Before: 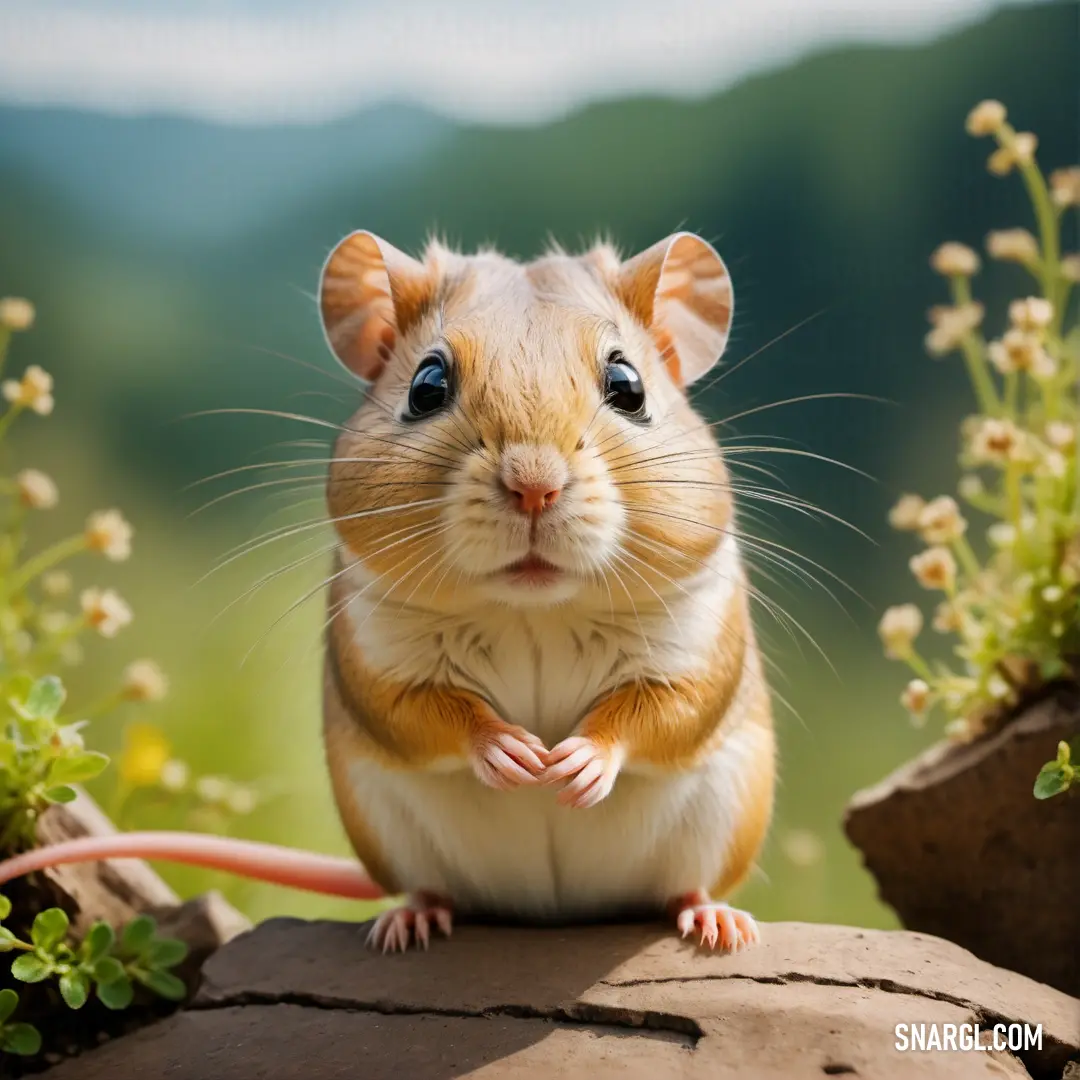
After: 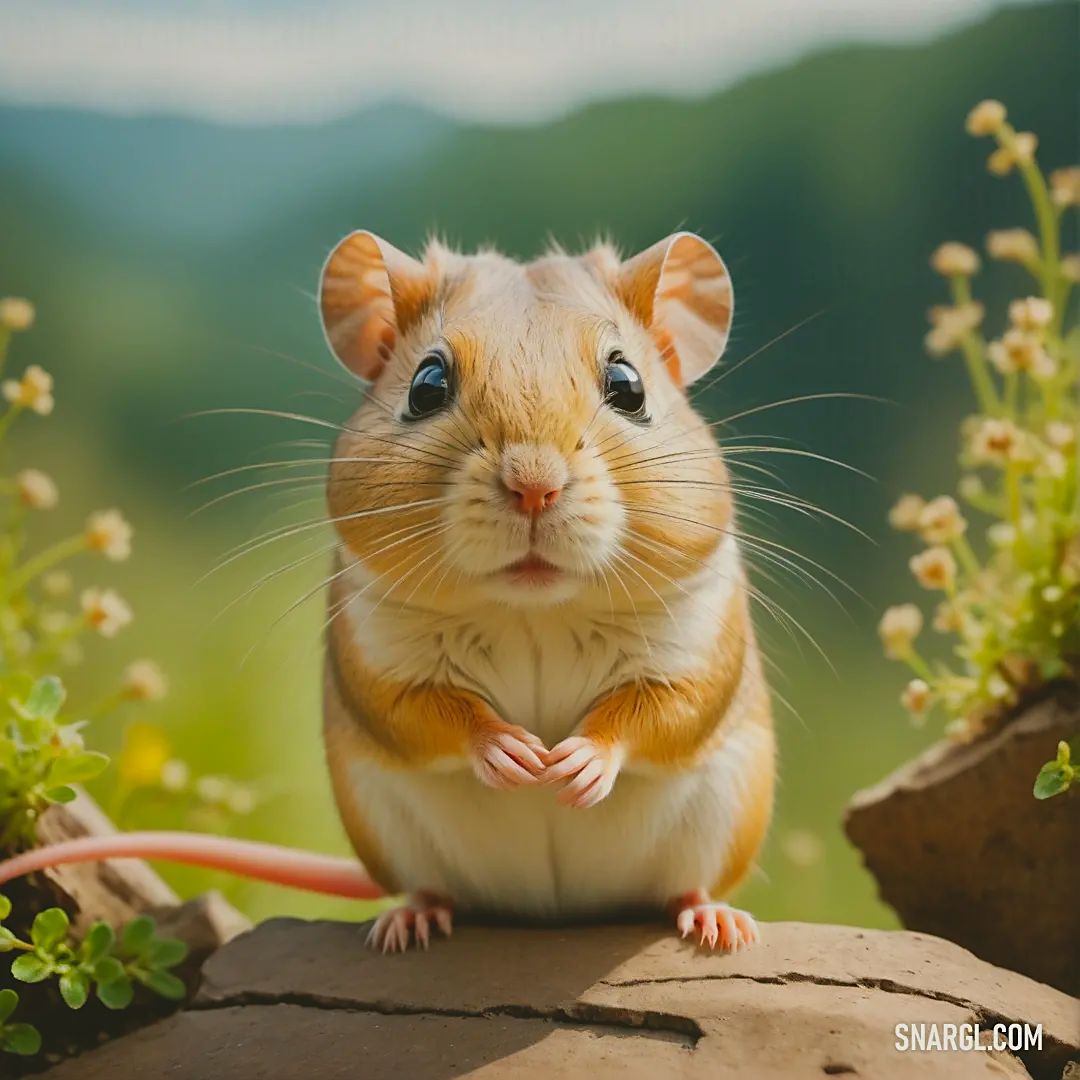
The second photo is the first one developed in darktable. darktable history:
sharpen: radius 1.864, amount 0.398, threshold 1.271
lowpass: radius 0.1, contrast 0.85, saturation 1.1, unbound 0
color balance: mode lift, gamma, gain (sRGB), lift [1.04, 1, 1, 0.97], gamma [1.01, 1, 1, 0.97], gain [0.96, 1, 1, 0.97]
